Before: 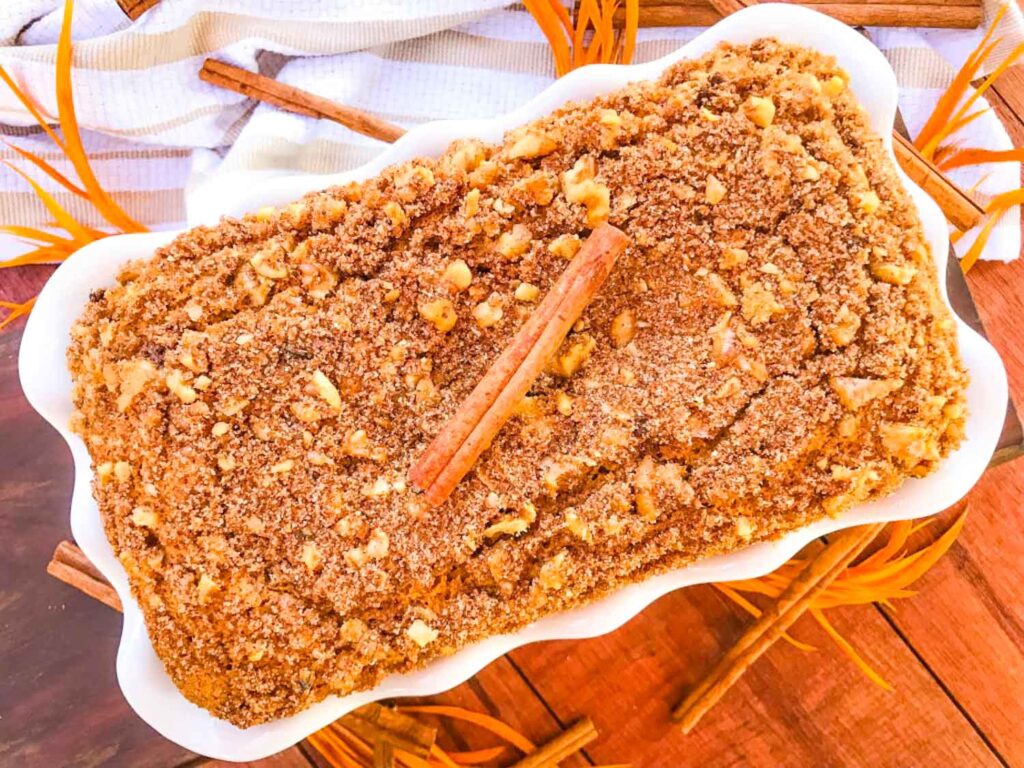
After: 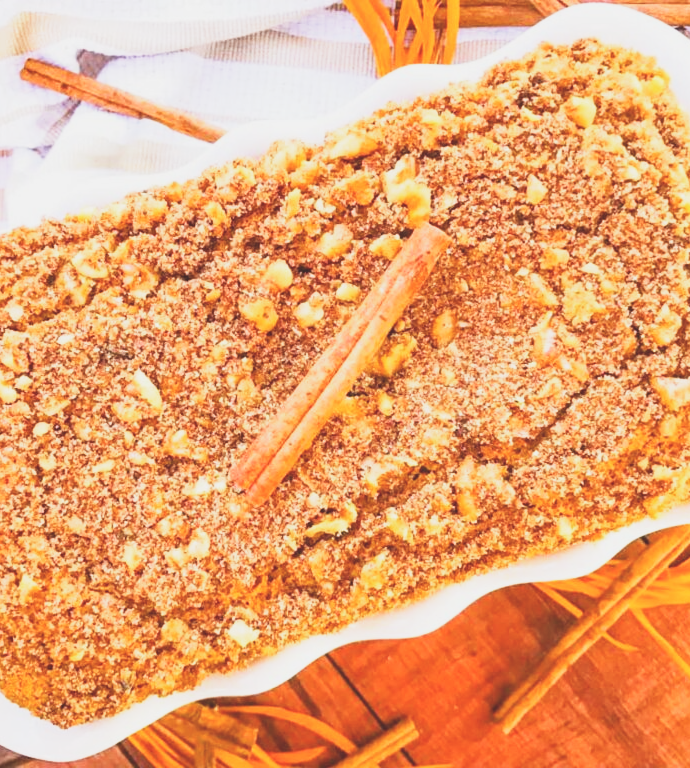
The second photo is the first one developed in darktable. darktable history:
crop and rotate: left 17.546%, right 15.07%
exposure: black level correction -0.016, compensate highlight preservation false
base curve: curves: ch0 [(0, 0) (0.088, 0.125) (0.176, 0.251) (0.354, 0.501) (0.613, 0.749) (1, 0.877)], preserve colors none
